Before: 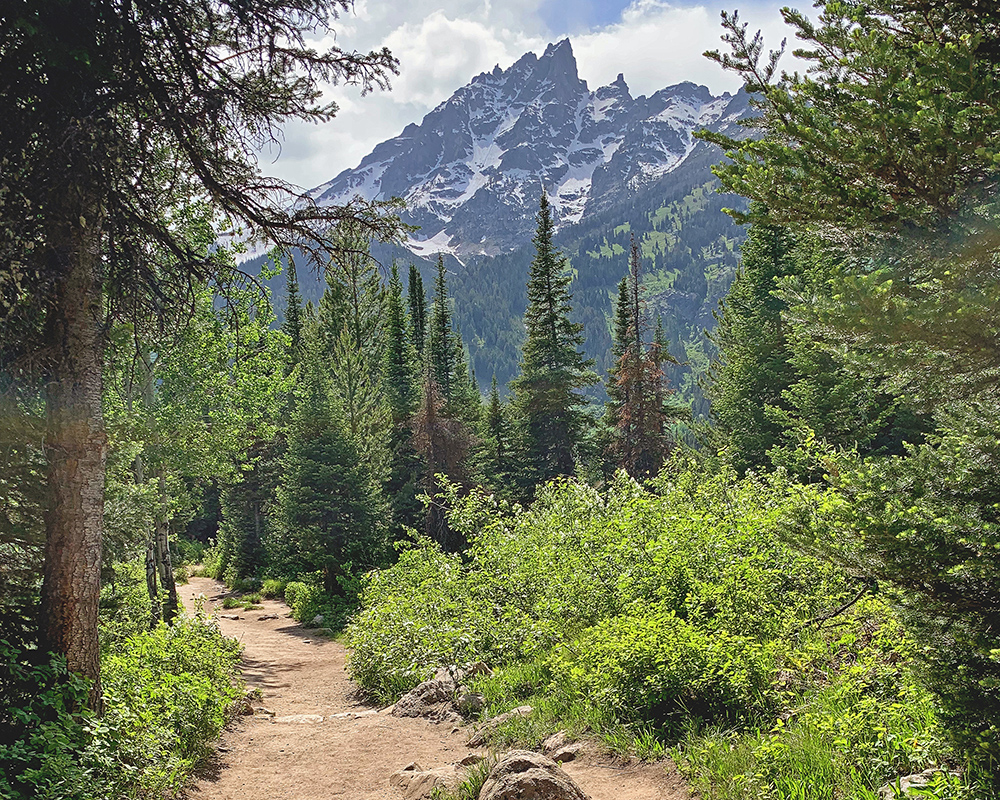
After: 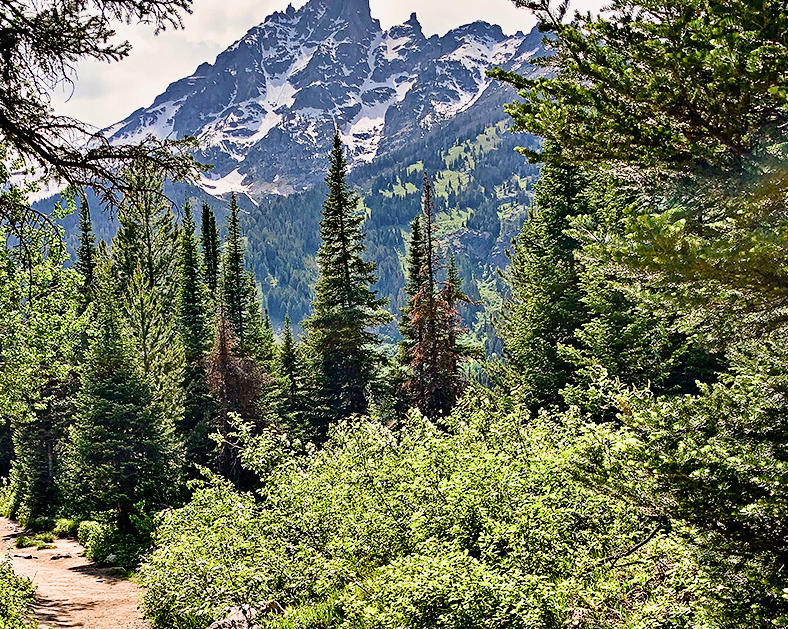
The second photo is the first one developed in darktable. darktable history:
color balance rgb: highlights gain › chroma 3.101%, highlights gain › hue 60.22°, perceptual saturation grading › global saturation -0.061%, perceptual saturation grading › highlights -29.628%, perceptual saturation grading › mid-tones 30.143%, perceptual saturation grading › shadows 59.442%, global vibrance 14.969%
contrast equalizer: octaves 7, y [[0.6 ×6], [0.55 ×6], [0 ×6], [0 ×6], [0 ×6]]
tone curve: curves: ch0 [(0, 0.011) (0.139, 0.106) (0.295, 0.271) (0.499, 0.523) (0.739, 0.782) (0.857, 0.879) (1, 0.967)]; ch1 [(0, 0) (0.272, 0.249) (0.39, 0.379) (0.469, 0.456) (0.495, 0.497) (0.524, 0.53) (0.588, 0.62) (0.725, 0.779) (1, 1)]; ch2 [(0, 0) (0.125, 0.089) (0.35, 0.317) (0.437, 0.42) (0.502, 0.499) (0.533, 0.553) (0.599, 0.638) (1, 1)], color space Lab, linked channels, preserve colors none
crop and rotate: left 20.741%, top 7.742%, right 0.458%, bottom 13.522%
filmic rgb: black relative exposure -12.72 EV, white relative exposure 2.82 EV, threshold 5.96 EV, target black luminance 0%, hardness 8.56, latitude 70.43%, contrast 1.133, shadows ↔ highlights balance -0.745%, enable highlight reconstruction true
